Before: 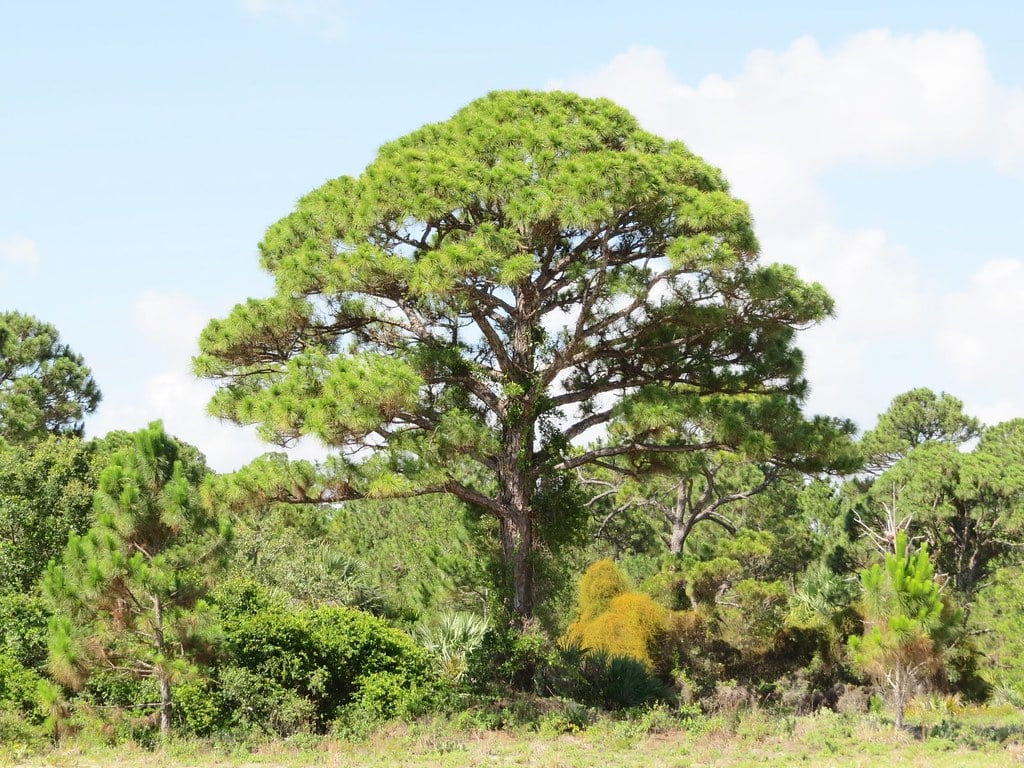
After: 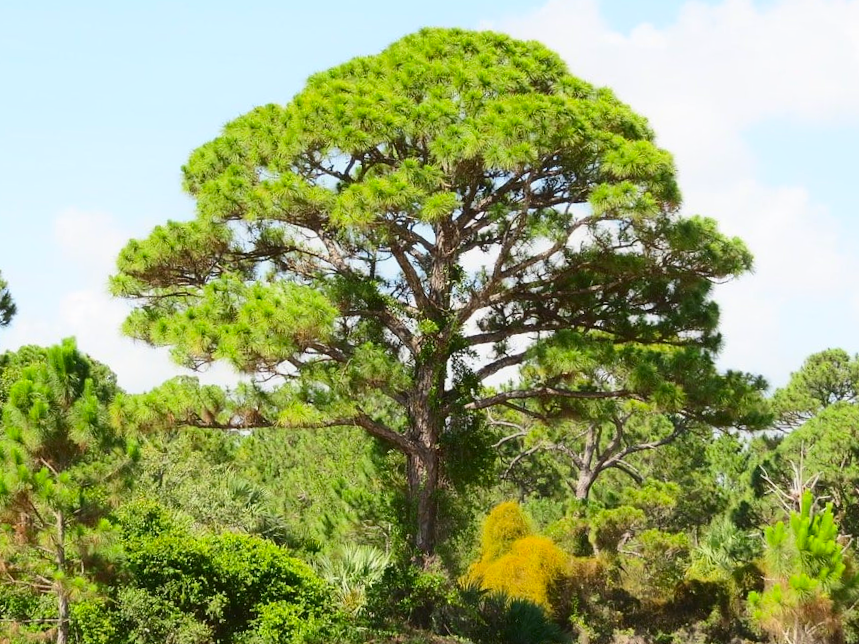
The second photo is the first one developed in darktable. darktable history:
contrast equalizer: octaves 7, y [[0.6 ×6], [0.55 ×6], [0 ×6], [0 ×6], [0 ×6]], mix -0.3
contrast brightness saturation: contrast 0.16, saturation 0.32
white balance: emerald 1
crop and rotate: angle -3.27°, left 5.211%, top 5.211%, right 4.607%, bottom 4.607%
shadows and highlights: shadows 29.61, highlights -30.47, low approximation 0.01, soften with gaussian
